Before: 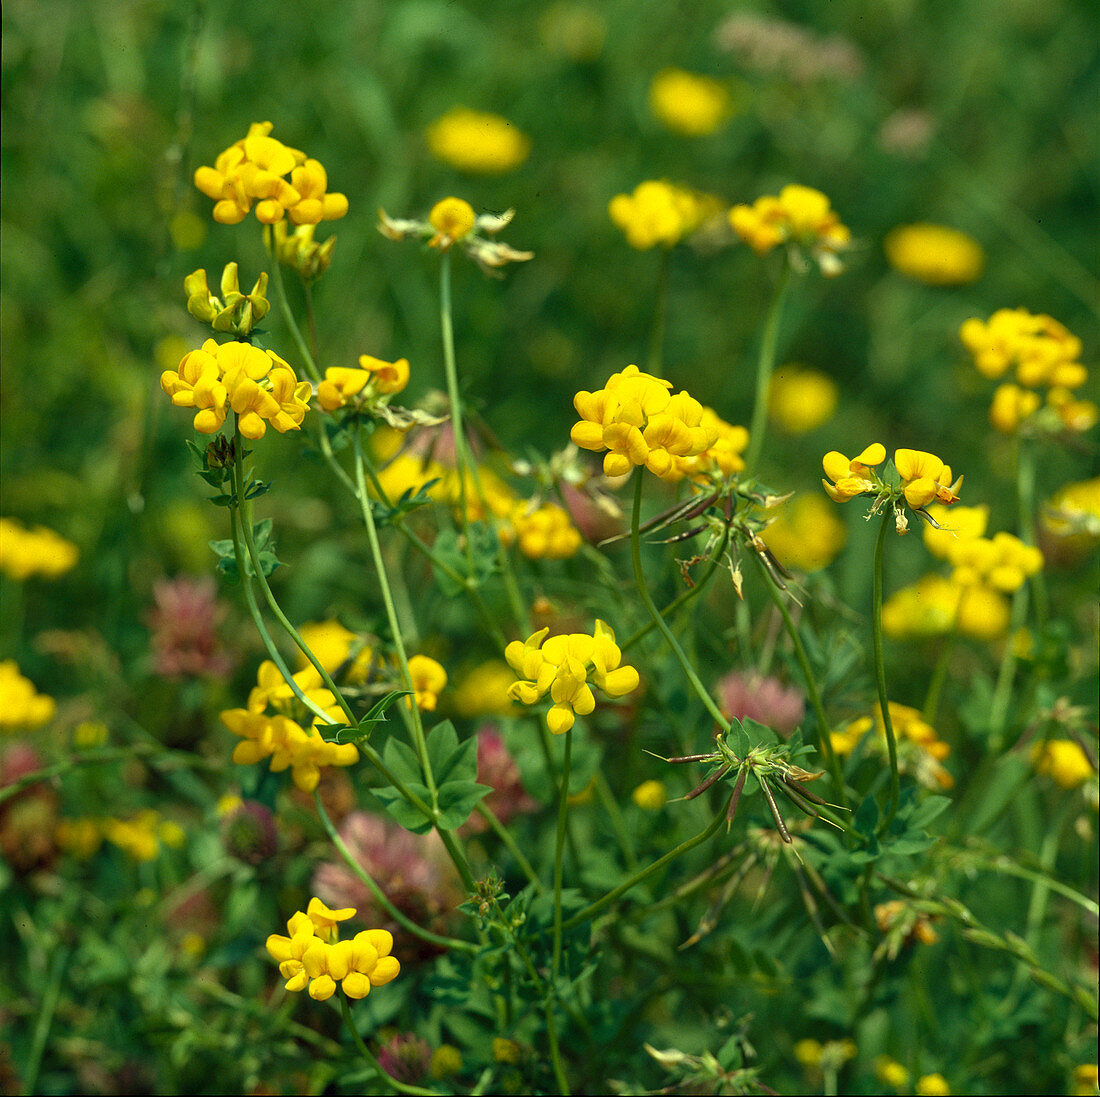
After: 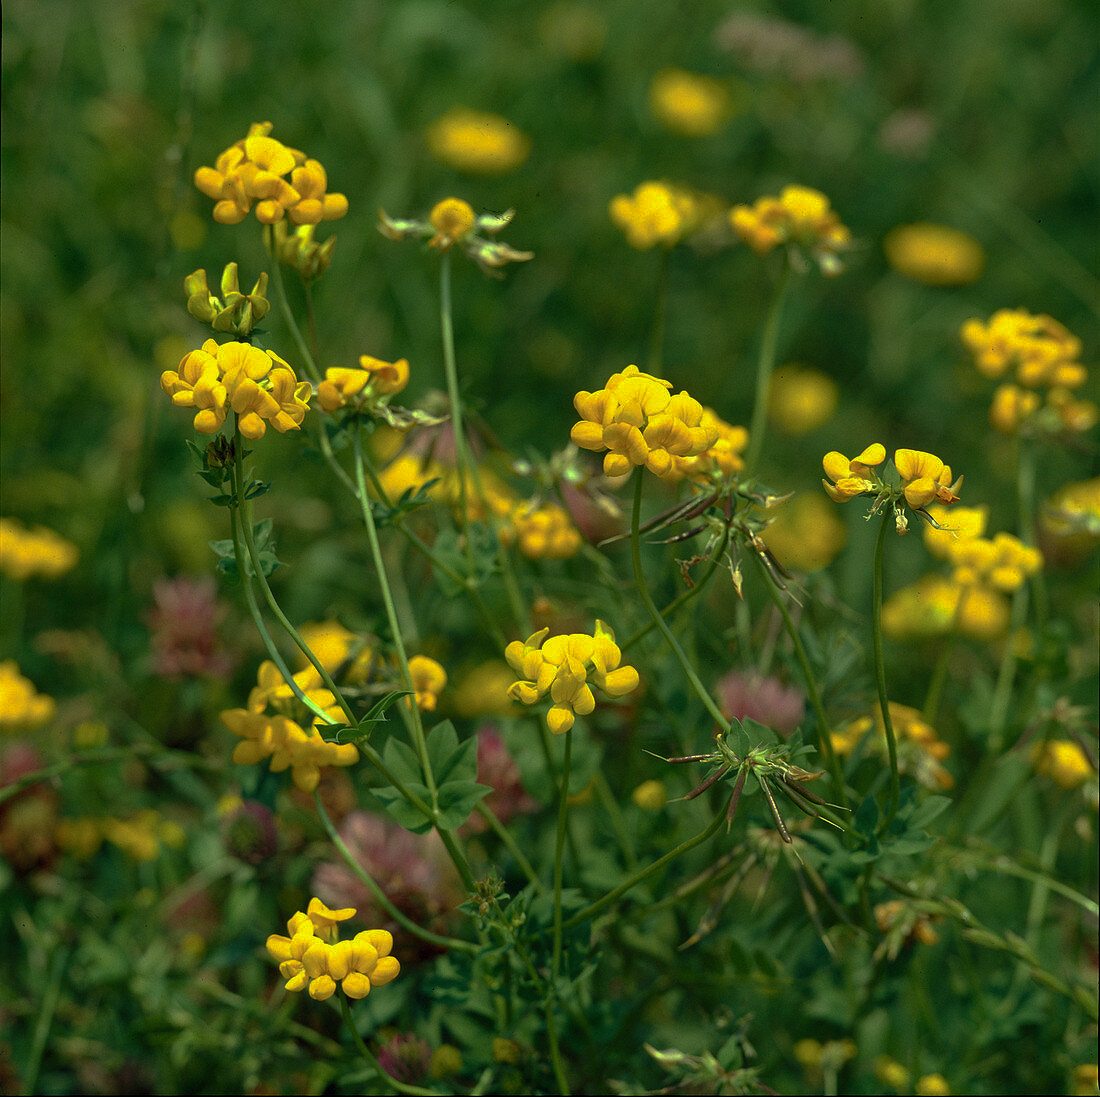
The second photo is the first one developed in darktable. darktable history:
tone equalizer: on, module defaults
base curve: curves: ch0 [(0, 0) (0.841, 0.609) (1, 1)], preserve colors none
